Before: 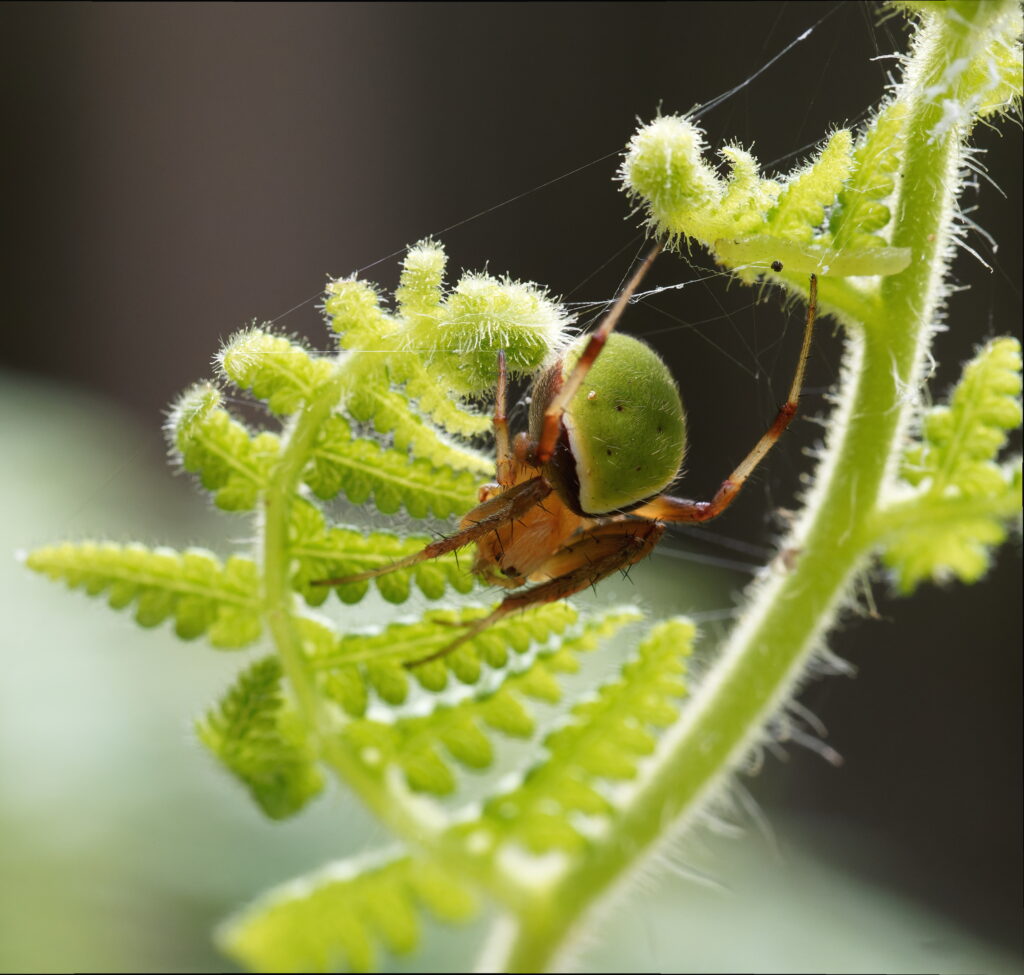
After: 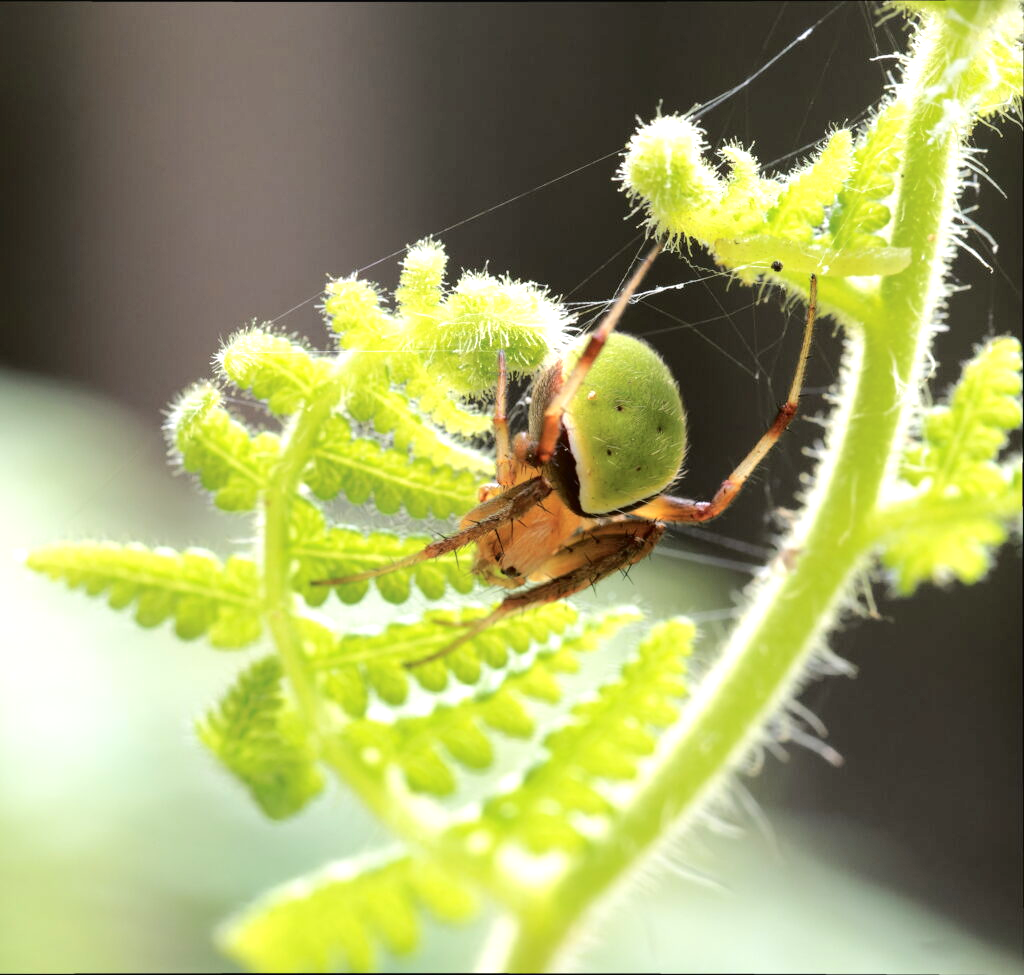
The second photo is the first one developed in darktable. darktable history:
exposure: black level correction 0, exposure 0.697 EV, compensate highlight preservation false
tone curve: curves: ch0 [(0, 0) (0.003, 0.001) (0.011, 0.008) (0.025, 0.015) (0.044, 0.025) (0.069, 0.037) (0.1, 0.056) (0.136, 0.091) (0.177, 0.157) (0.224, 0.231) (0.277, 0.319) (0.335, 0.4) (0.399, 0.493) (0.468, 0.571) (0.543, 0.645) (0.623, 0.706) (0.709, 0.77) (0.801, 0.838) (0.898, 0.918) (1, 1)], color space Lab, independent channels, preserve colors none
